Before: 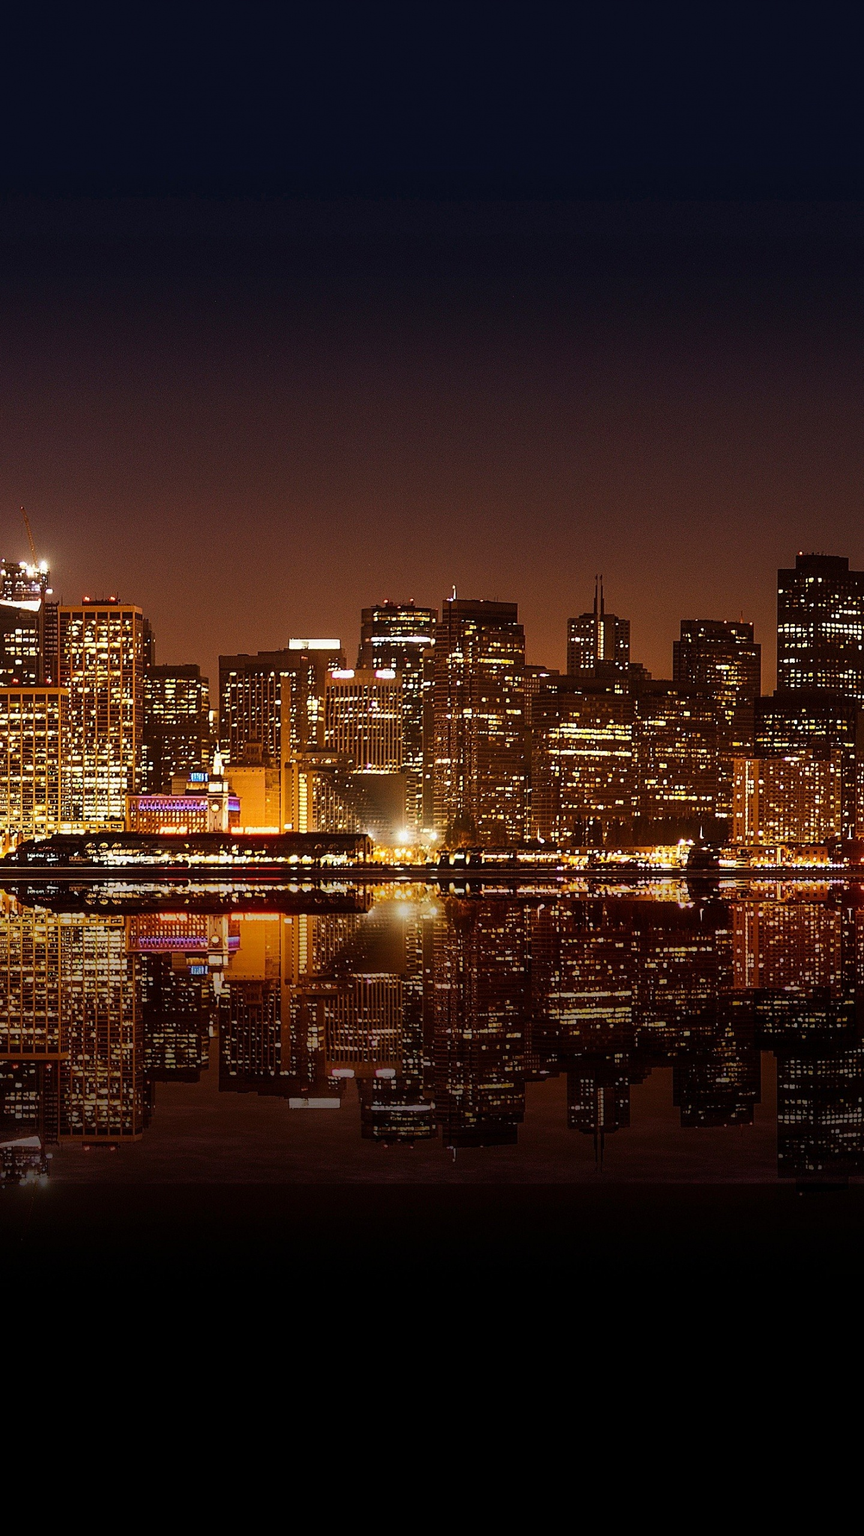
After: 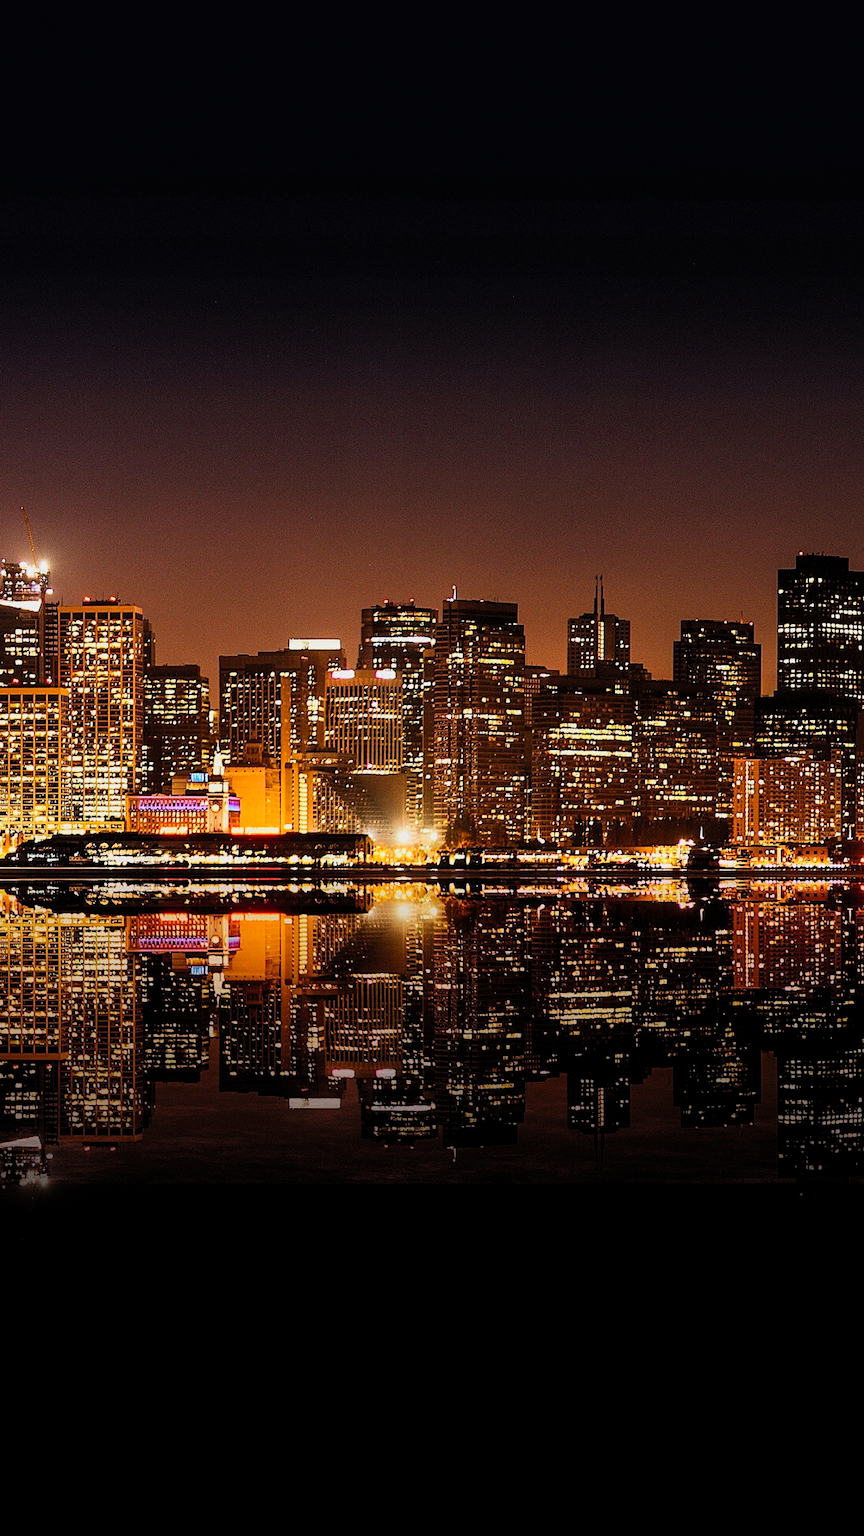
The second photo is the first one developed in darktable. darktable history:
shadows and highlights: shadows 12, white point adjustment 1.2, soften with gaussian
contrast brightness saturation: contrast 0.2, brightness 0.16, saturation 0.22
filmic rgb: middle gray luminance 18.42%, black relative exposure -9 EV, white relative exposure 3.75 EV, threshold 6 EV, target black luminance 0%, hardness 4.85, latitude 67.35%, contrast 0.955, highlights saturation mix 20%, shadows ↔ highlights balance 21.36%, add noise in highlights 0, preserve chrominance luminance Y, color science v3 (2019), use custom middle-gray values true, iterations of high-quality reconstruction 0, contrast in highlights soft, enable highlight reconstruction true
